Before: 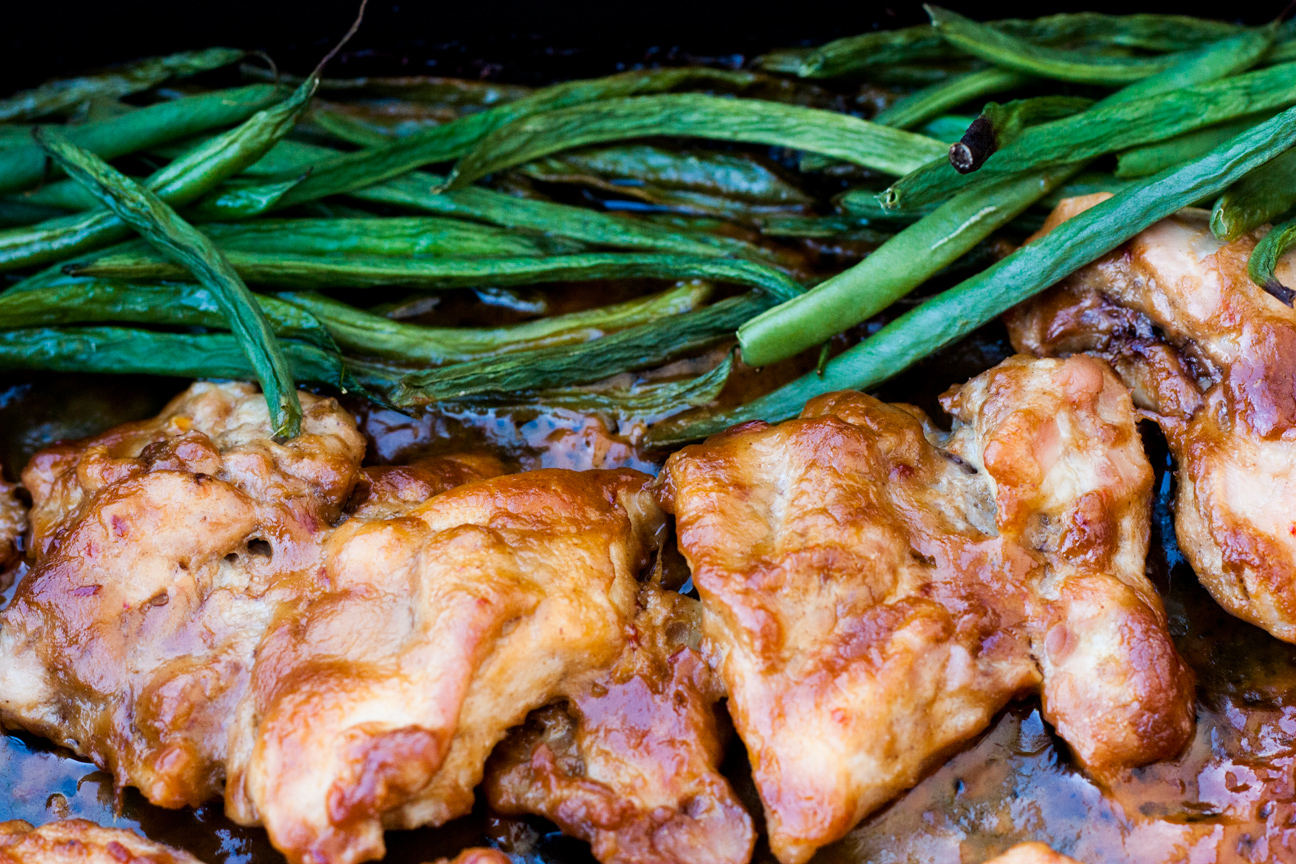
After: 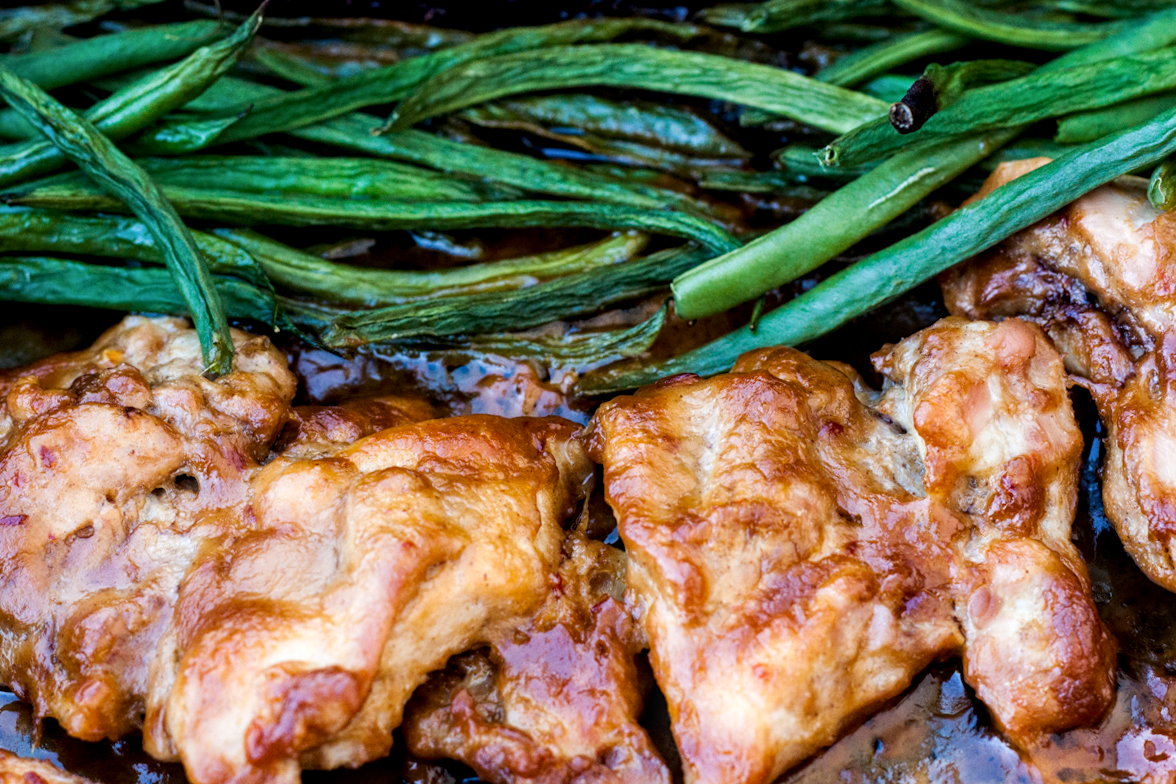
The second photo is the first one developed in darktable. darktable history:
local contrast: detail 130%
crop and rotate: angle -1.97°, left 3.121%, top 3.758%, right 1.435%, bottom 0.773%
